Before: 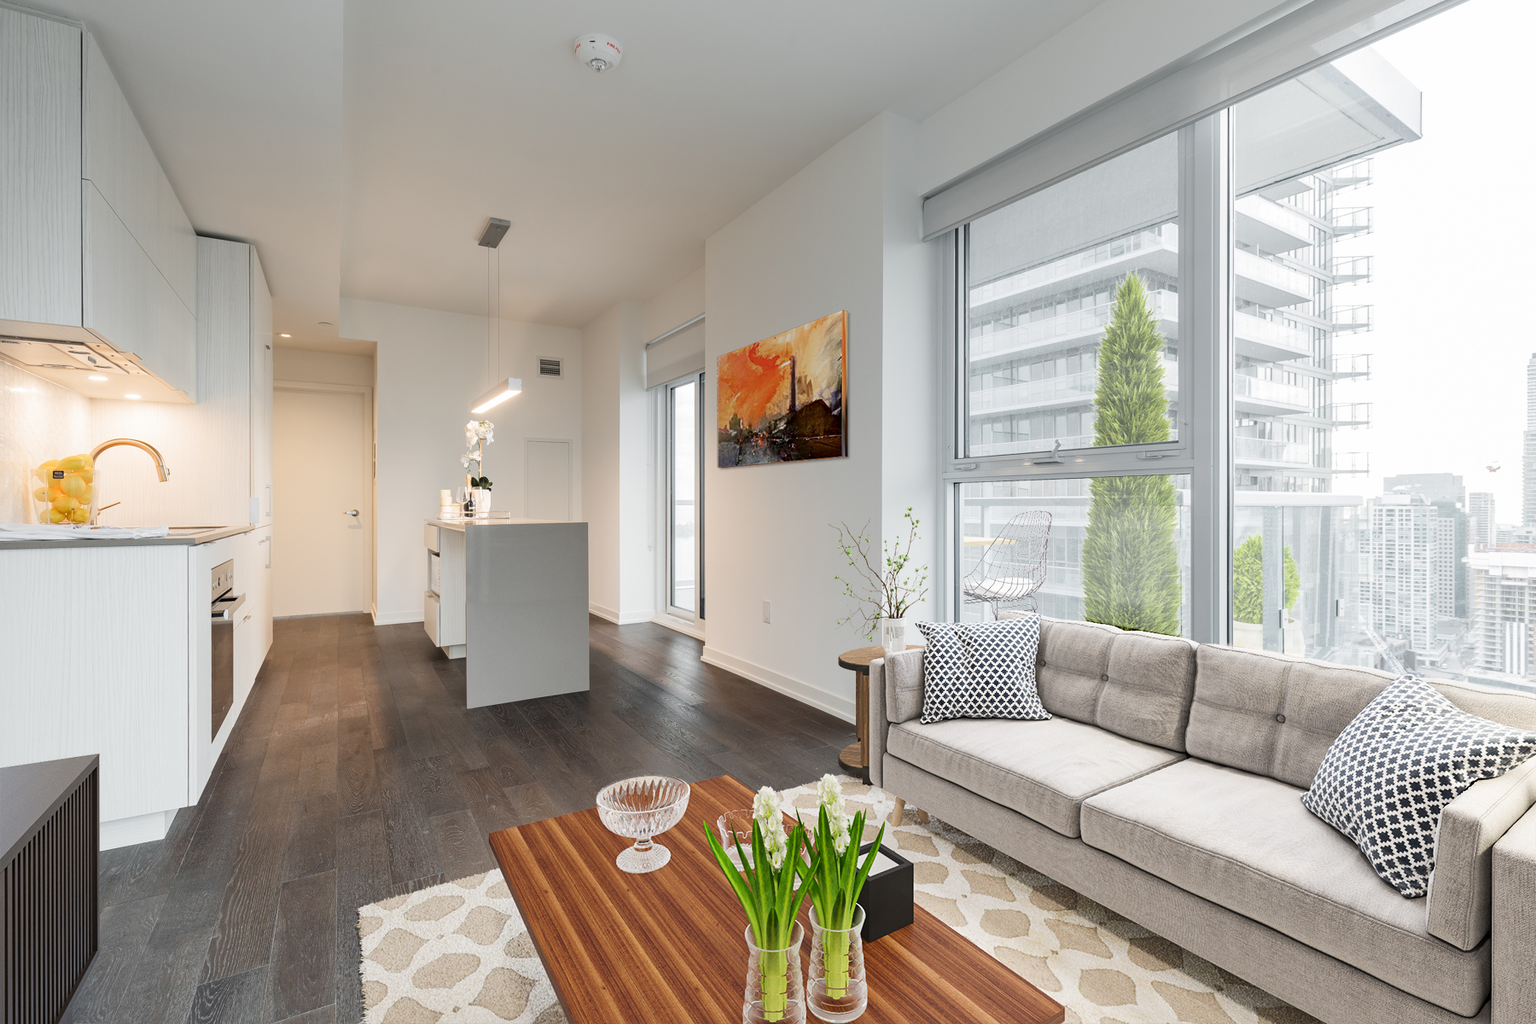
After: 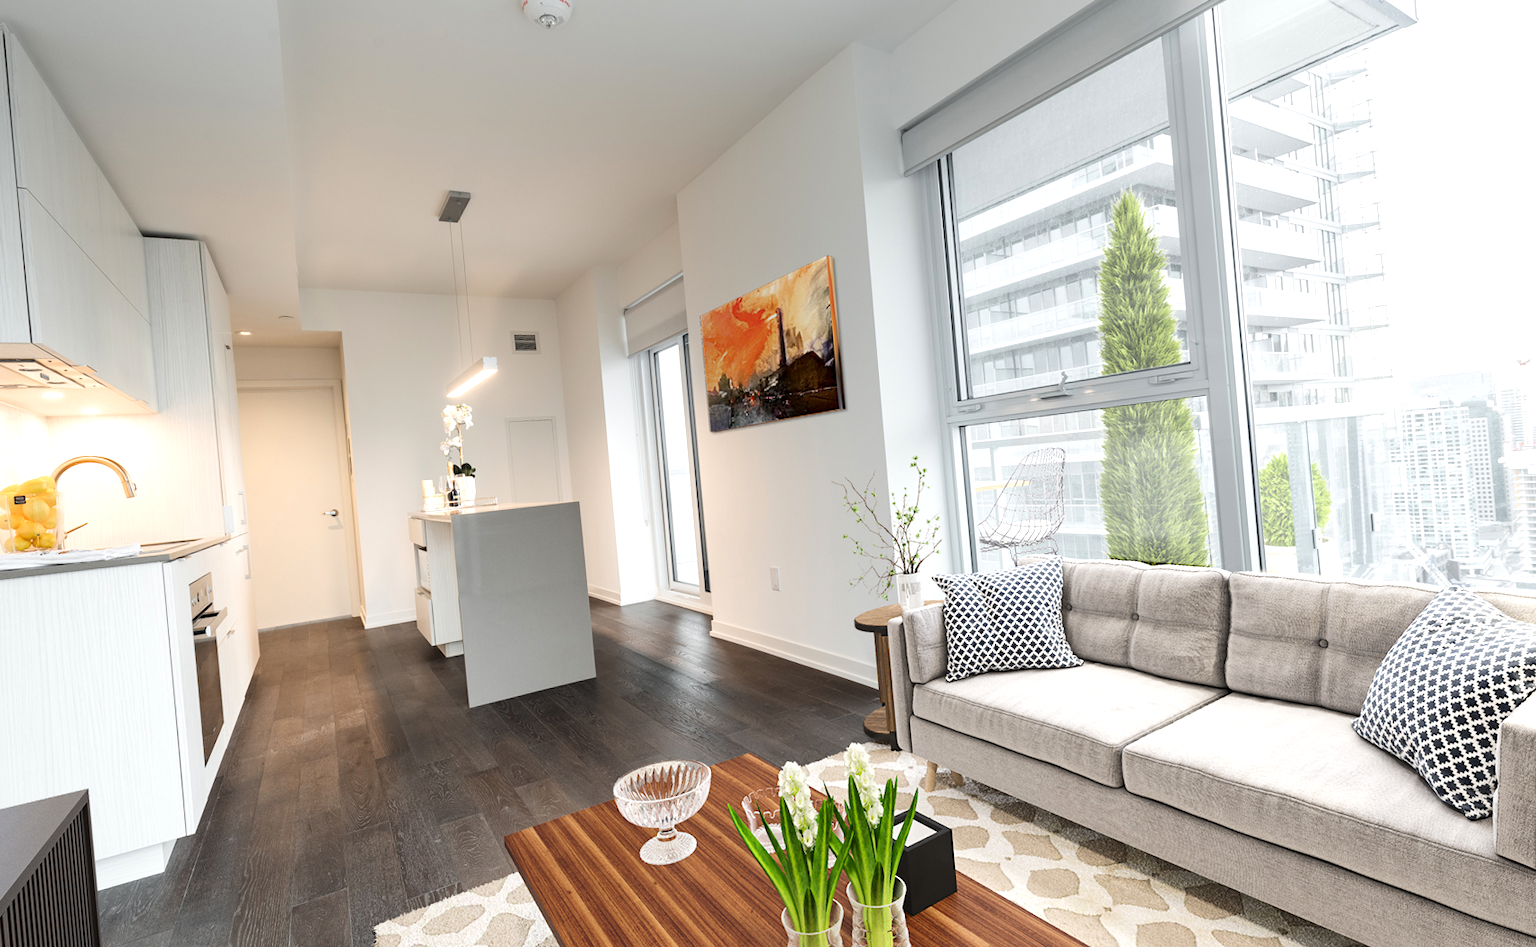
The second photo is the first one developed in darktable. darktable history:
tone equalizer: -8 EV -0.417 EV, -7 EV -0.389 EV, -6 EV -0.333 EV, -5 EV -0.222 EV, -3 EV 0.222 EV, -2 EV 0.333 EV, -1 EV 0.389 EV, +0 EV 0.417 EV, edges refinement/feathering 500, mask exposure compensation -1.57 EV, preserve details no
rotate and perspective: rotation -5°, crop left 0.05, crop right 0.952, crop top 0.11, crop bottom 0.89
